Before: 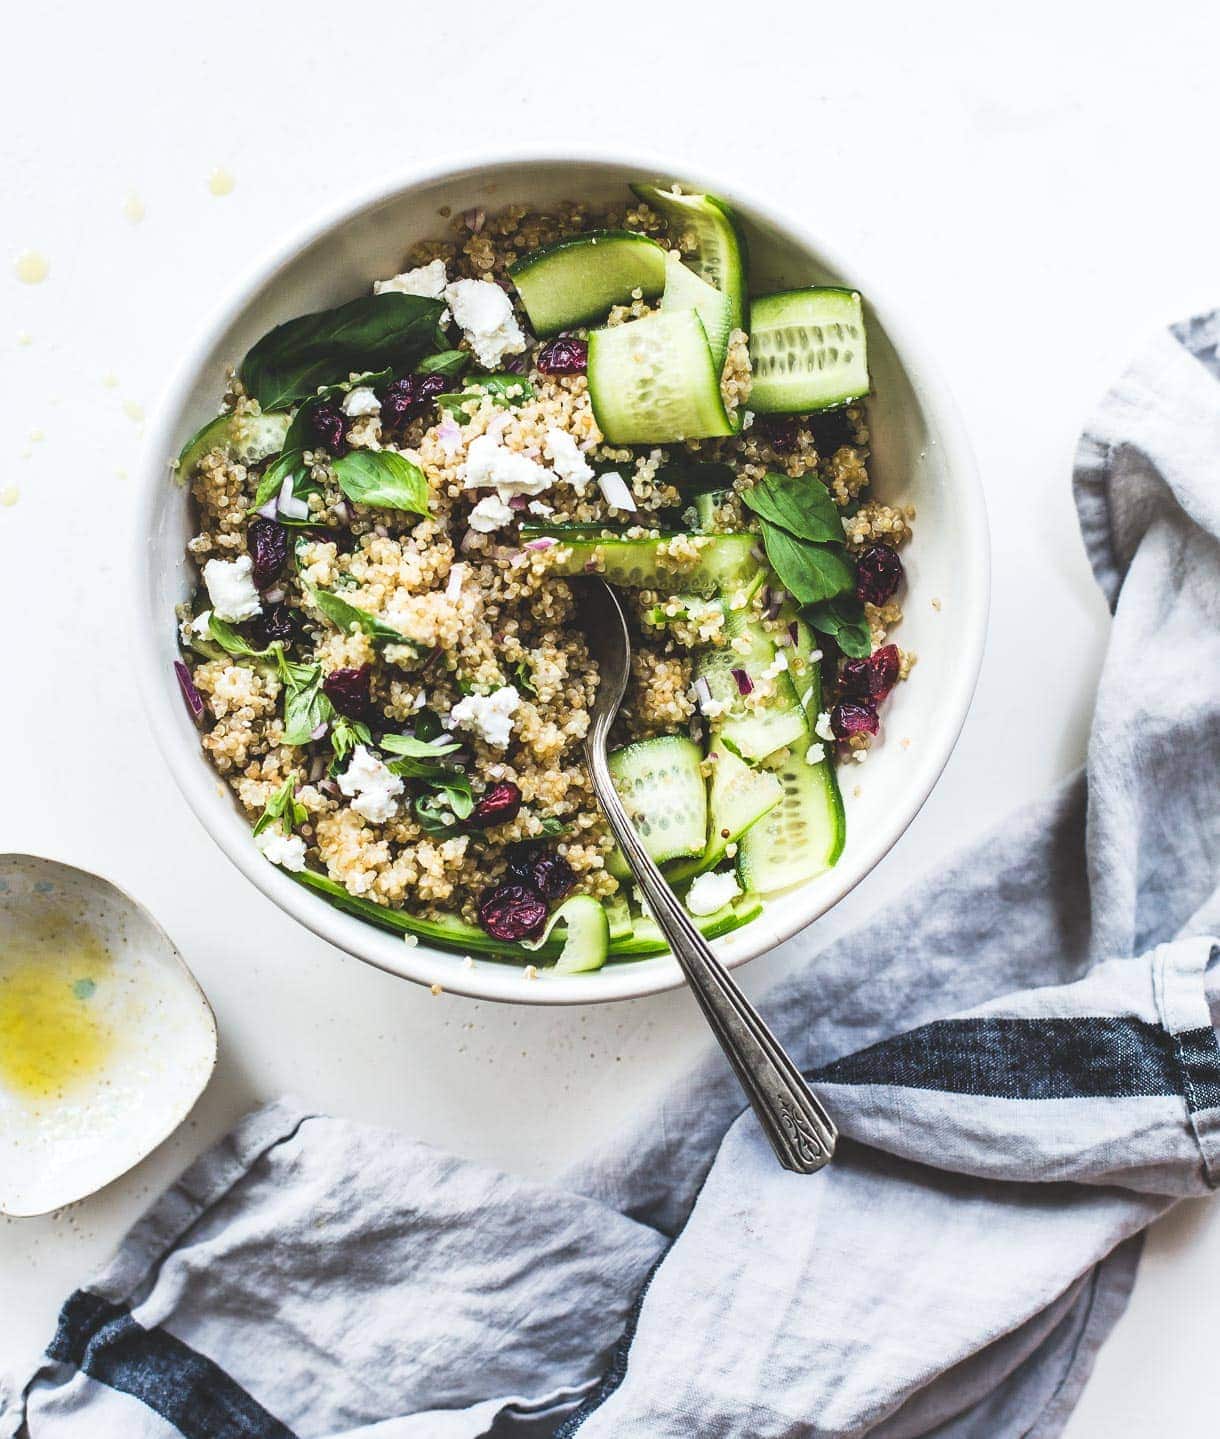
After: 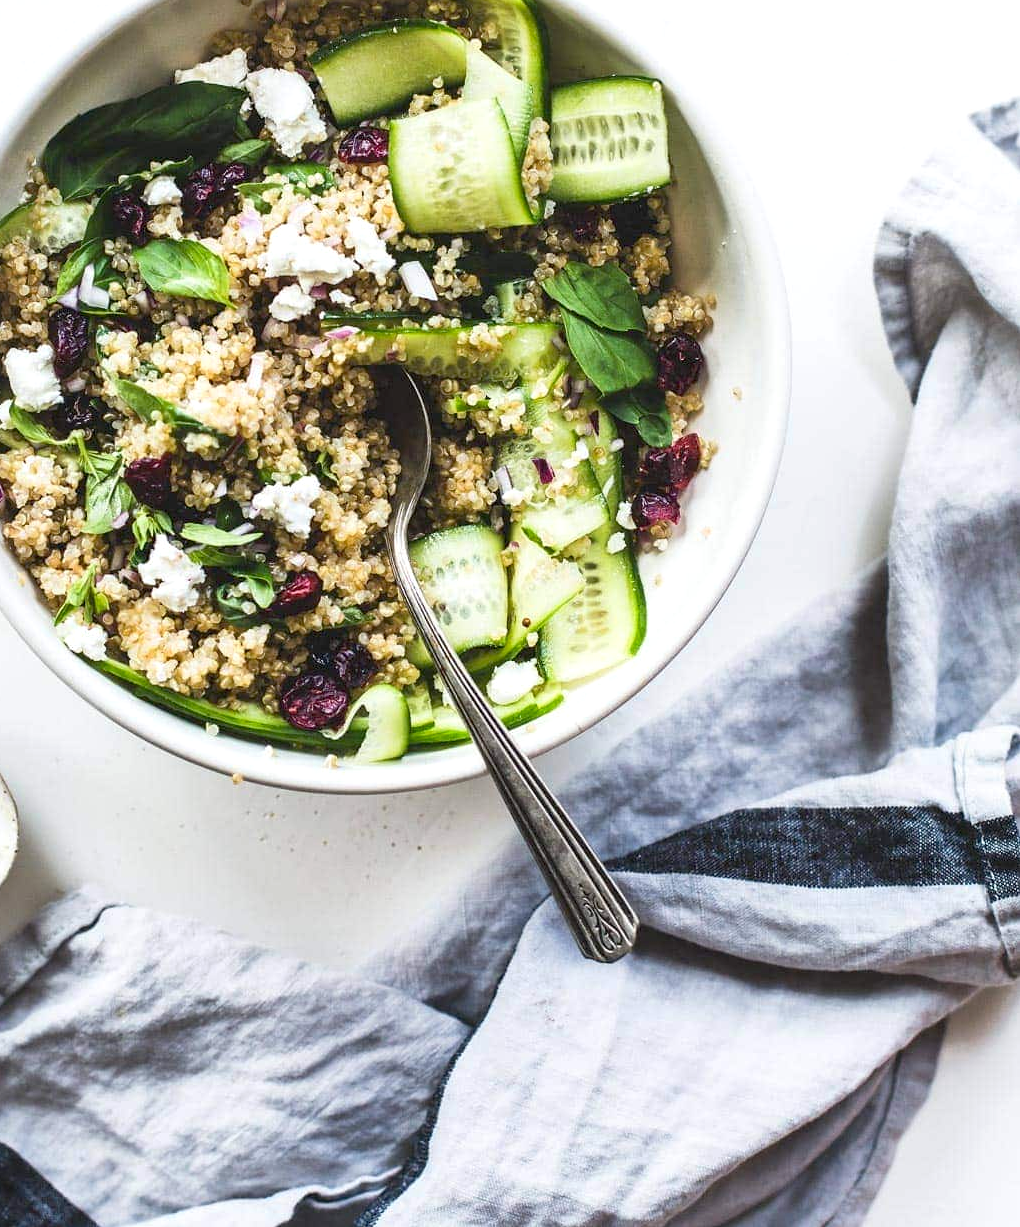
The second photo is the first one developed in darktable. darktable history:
crop: left 16.364%, top 14.694%
exposure: black level correction 0.007, exposure 0.092 EV, compensate highlight preservation false
